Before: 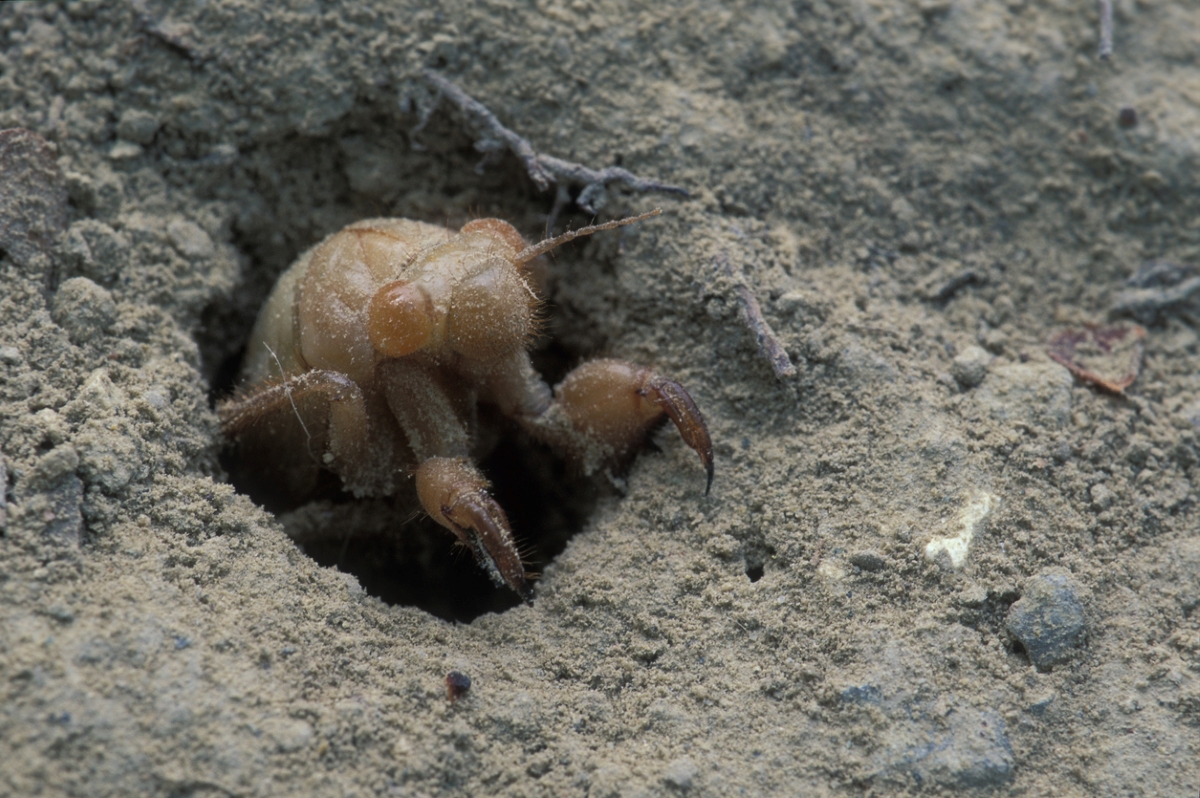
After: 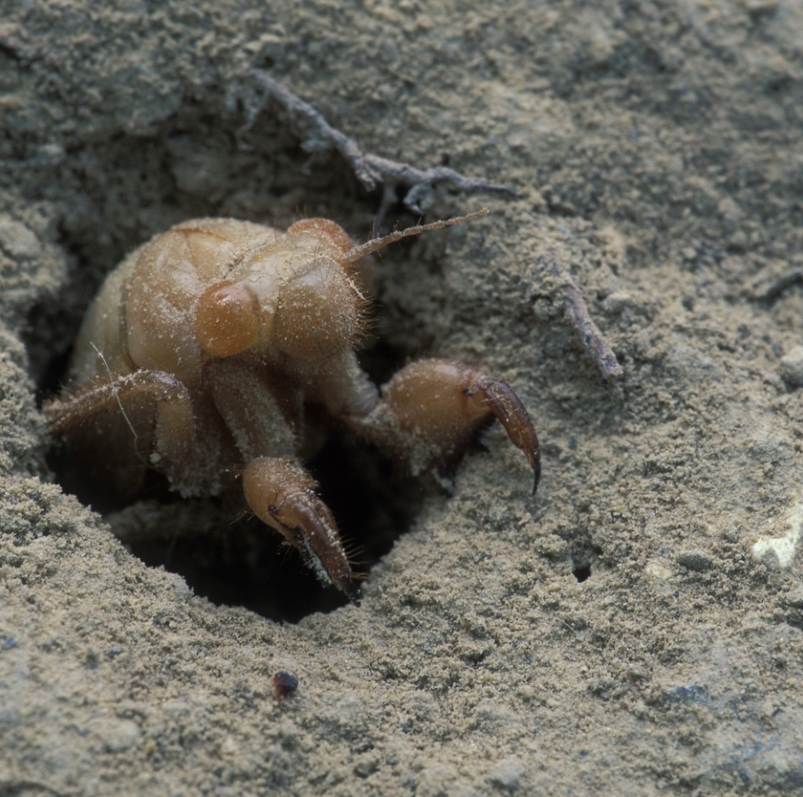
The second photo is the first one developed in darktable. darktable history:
crop and rotate: left 14.425%, right 18.634%
